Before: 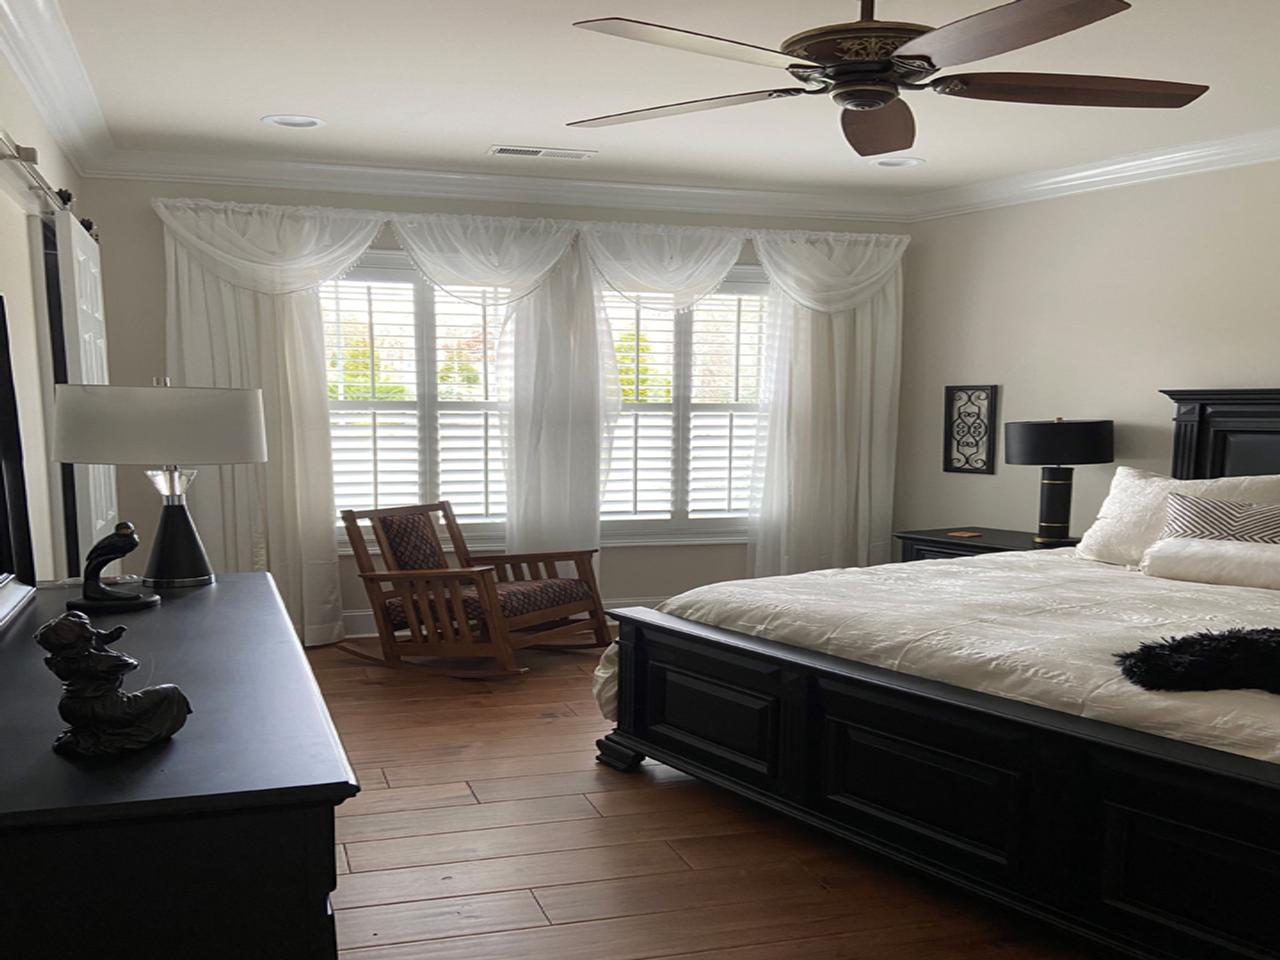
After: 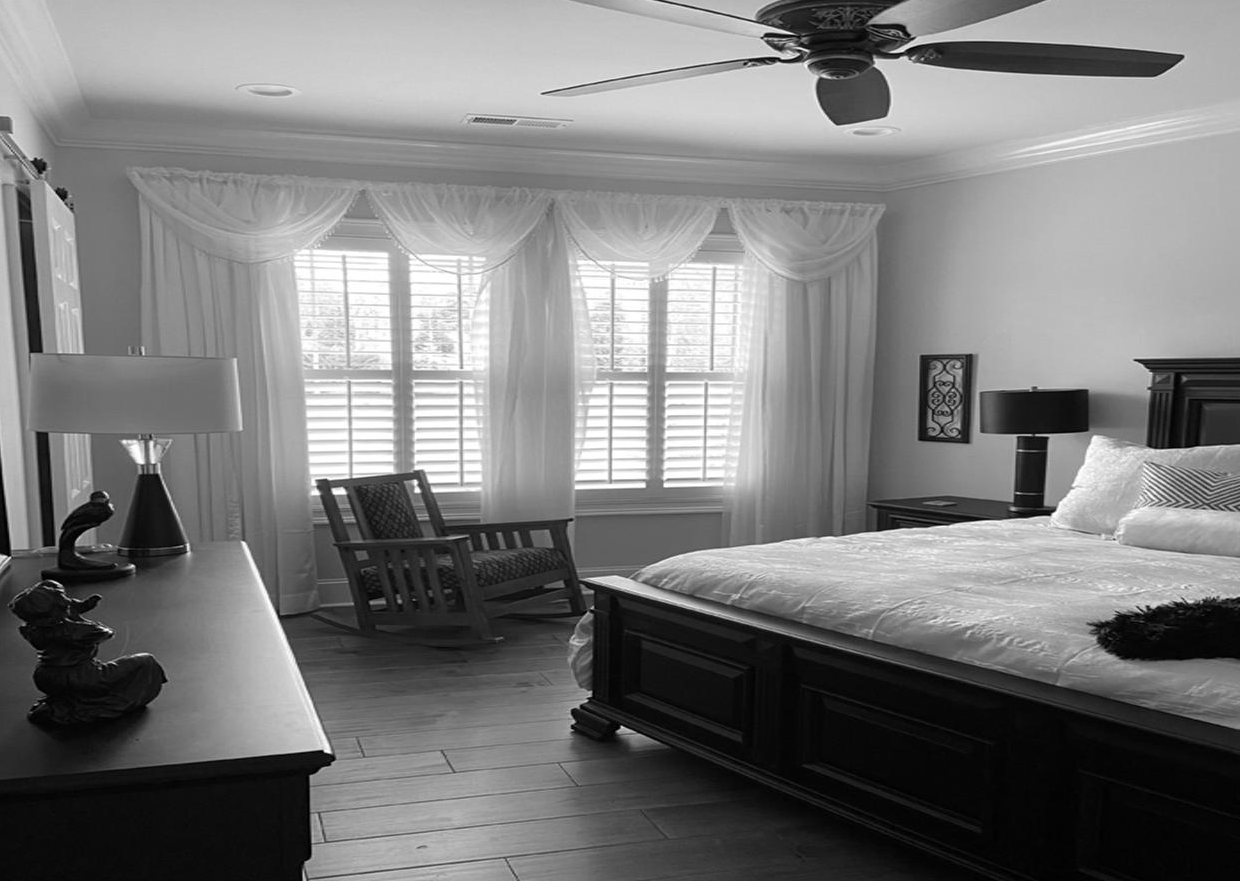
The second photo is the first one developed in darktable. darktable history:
crop: left 1.964%, top 3.251%, right 1.122%, bottom 4.933%
contrast brightness saturation: saturation -1
